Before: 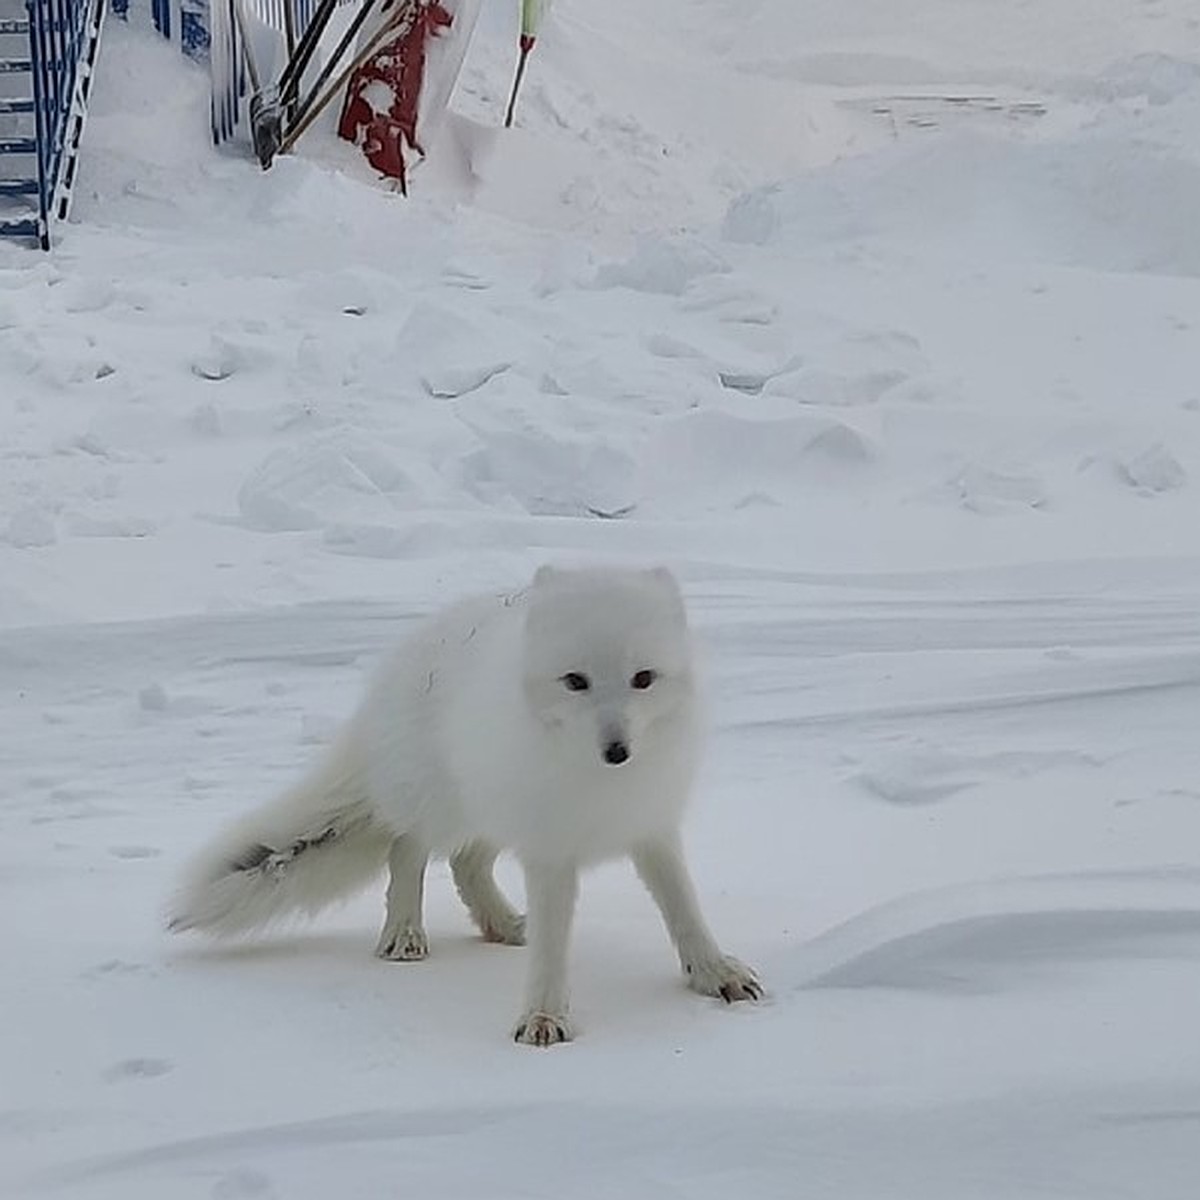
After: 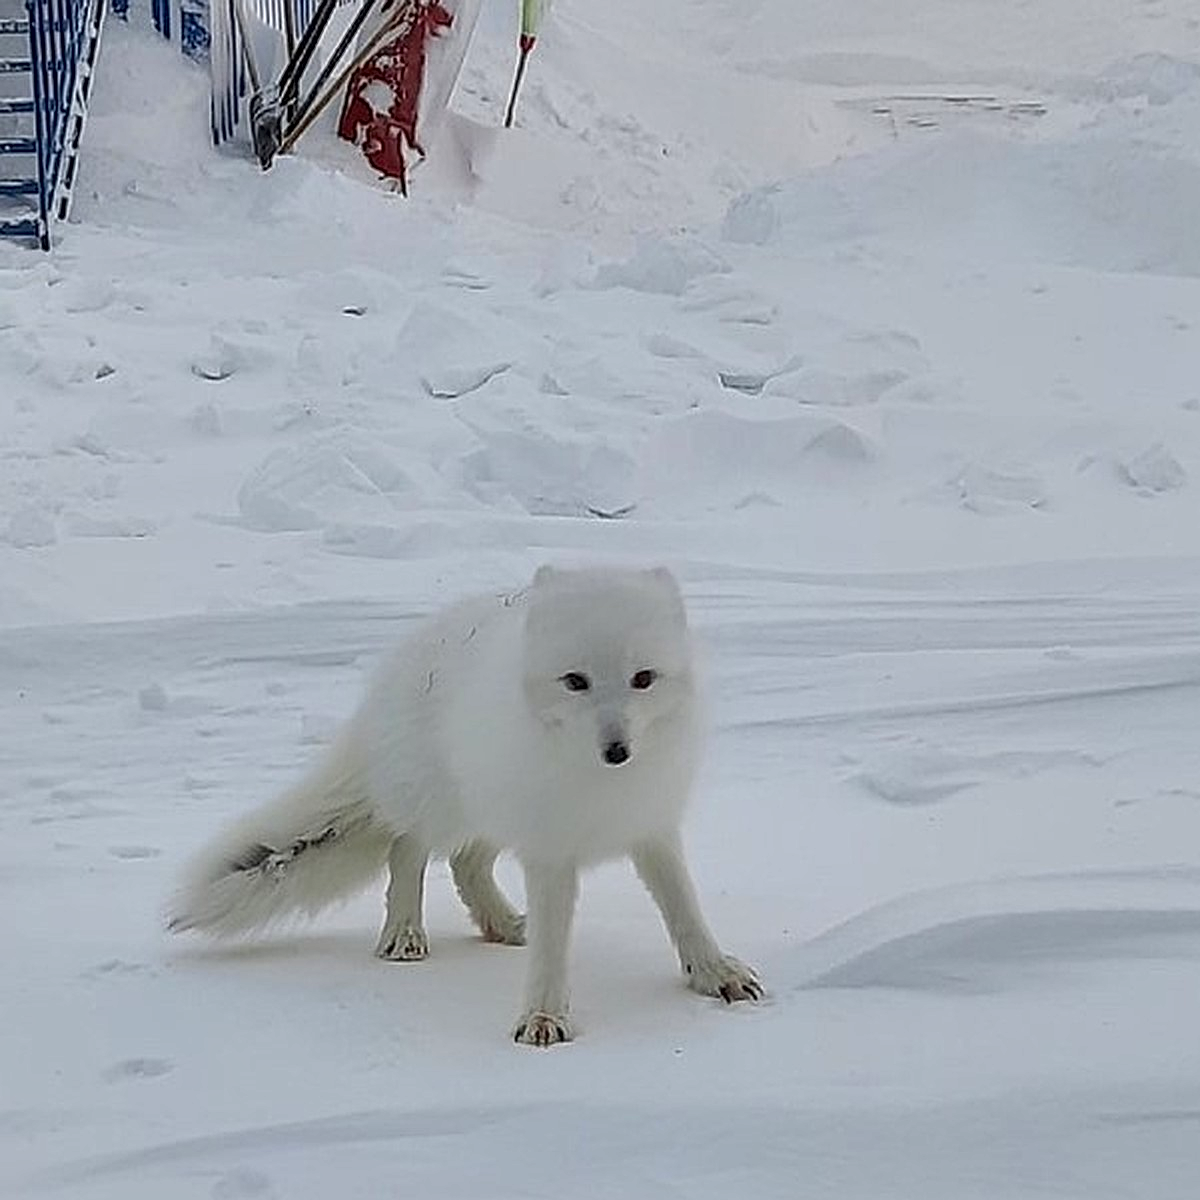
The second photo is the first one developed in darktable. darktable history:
contrast brightness saturation: contrast 0.04, saturation 0.16
contrast equalizer: y [[0.5, 0.5, 0.5, 0.539, 0.64, 0.611], [0.5 ×6], [0.5 ×6], [0 ×6], [0 ×6]]
